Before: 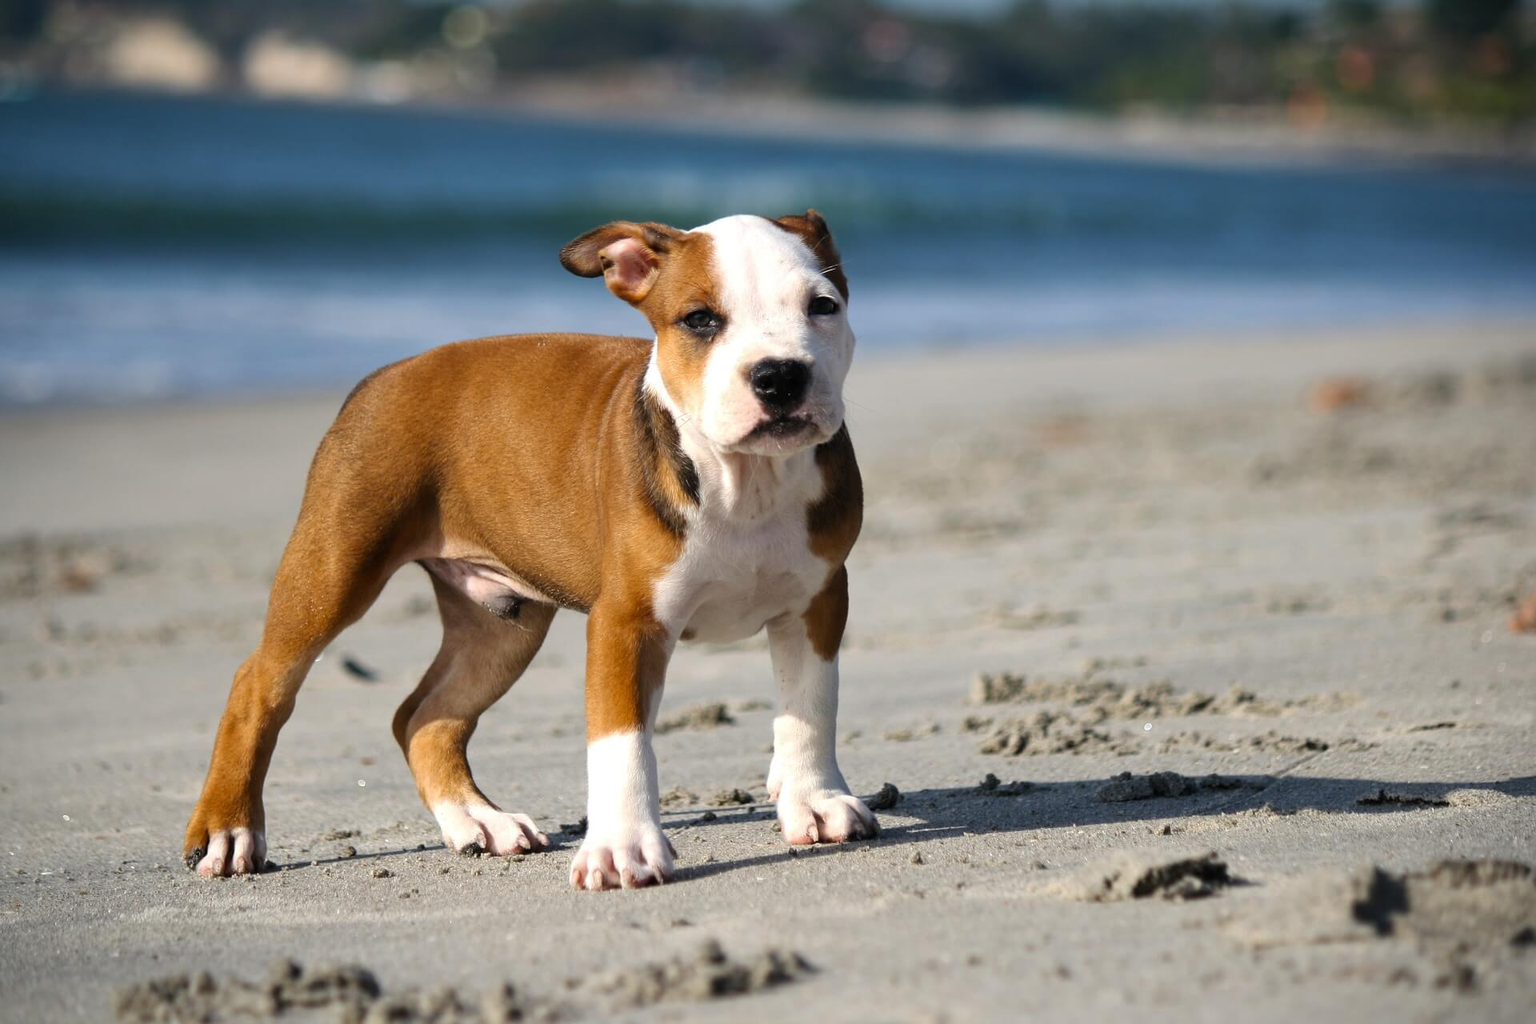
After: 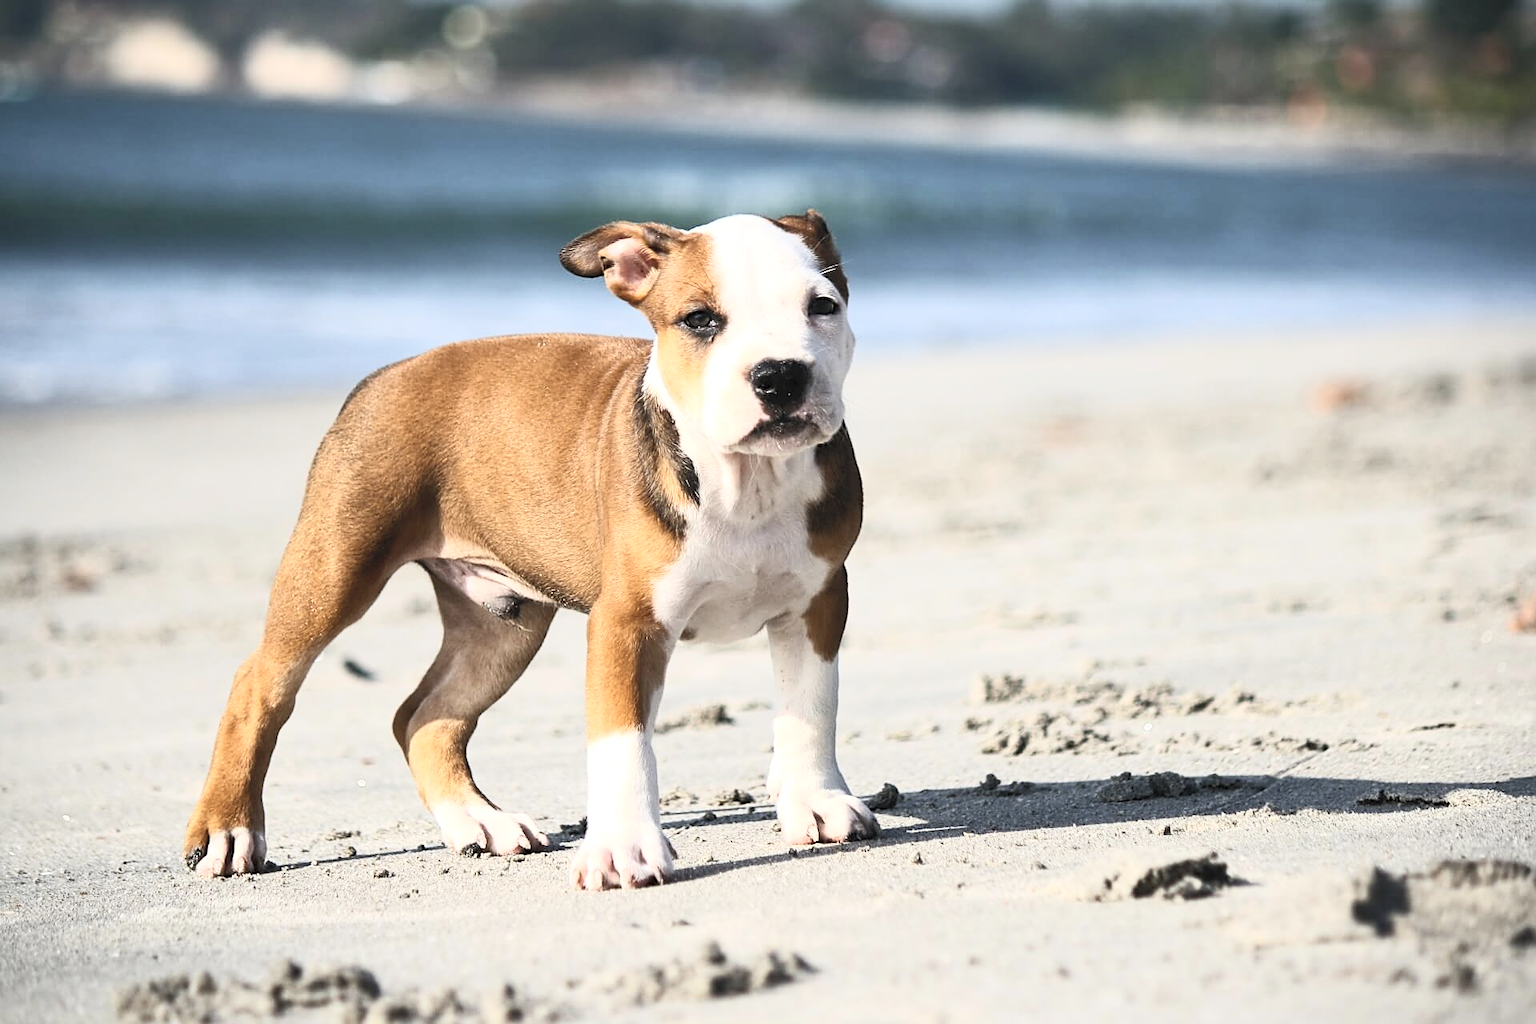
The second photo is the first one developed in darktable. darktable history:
contrast brightness saturation: contrast 0.43, brightness 0.56, saturation -0.19
sharpen: on, module defaults
